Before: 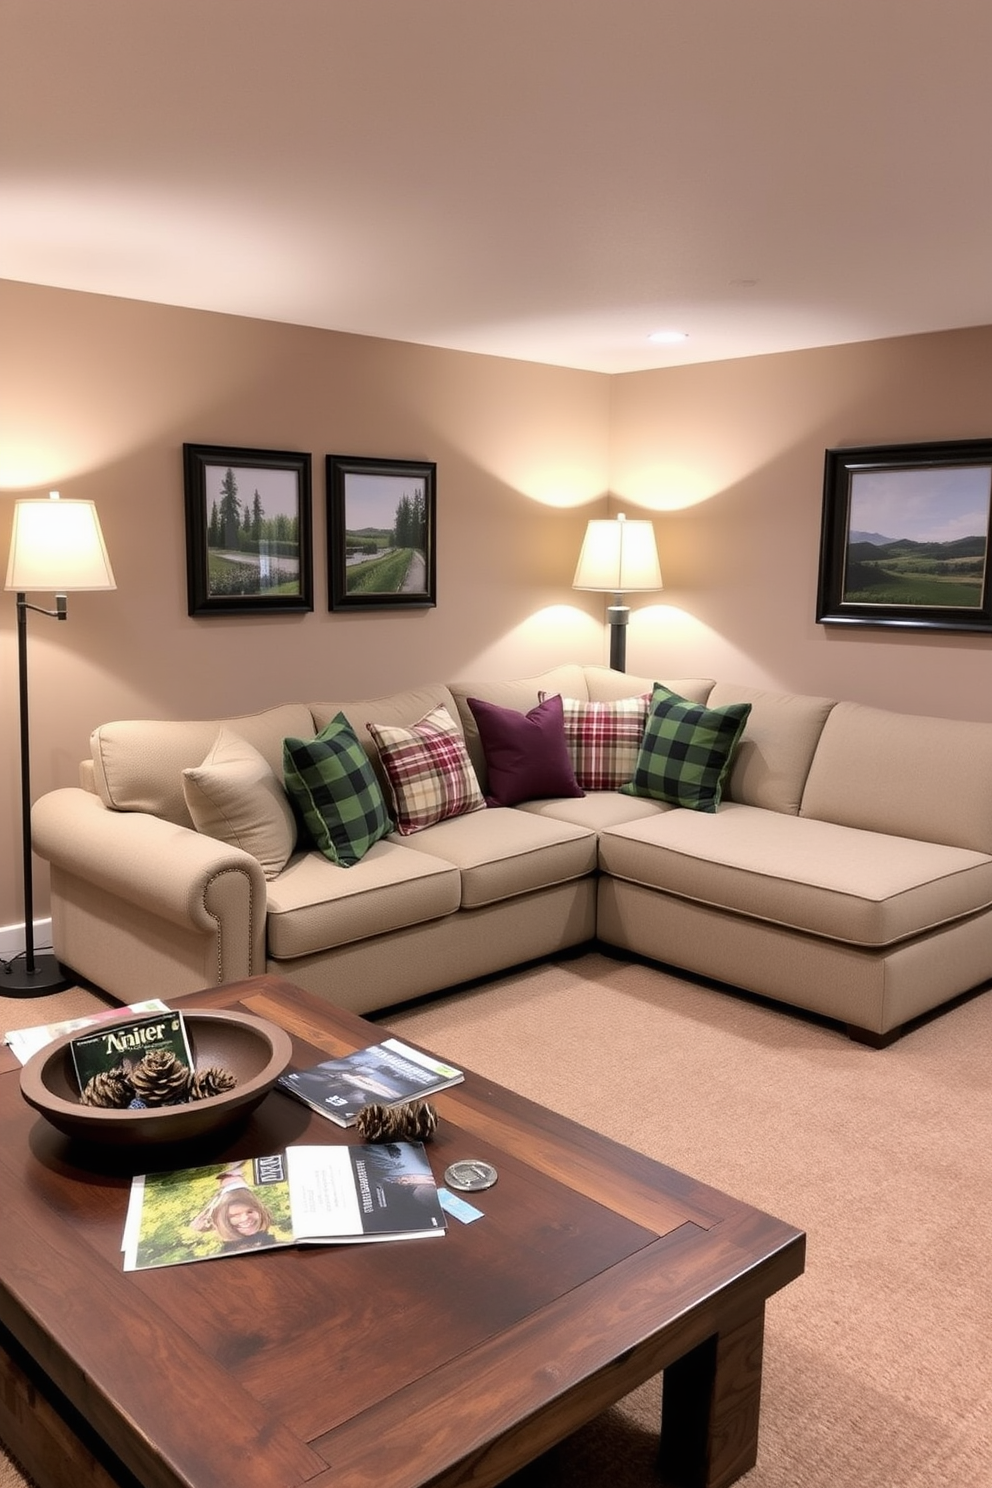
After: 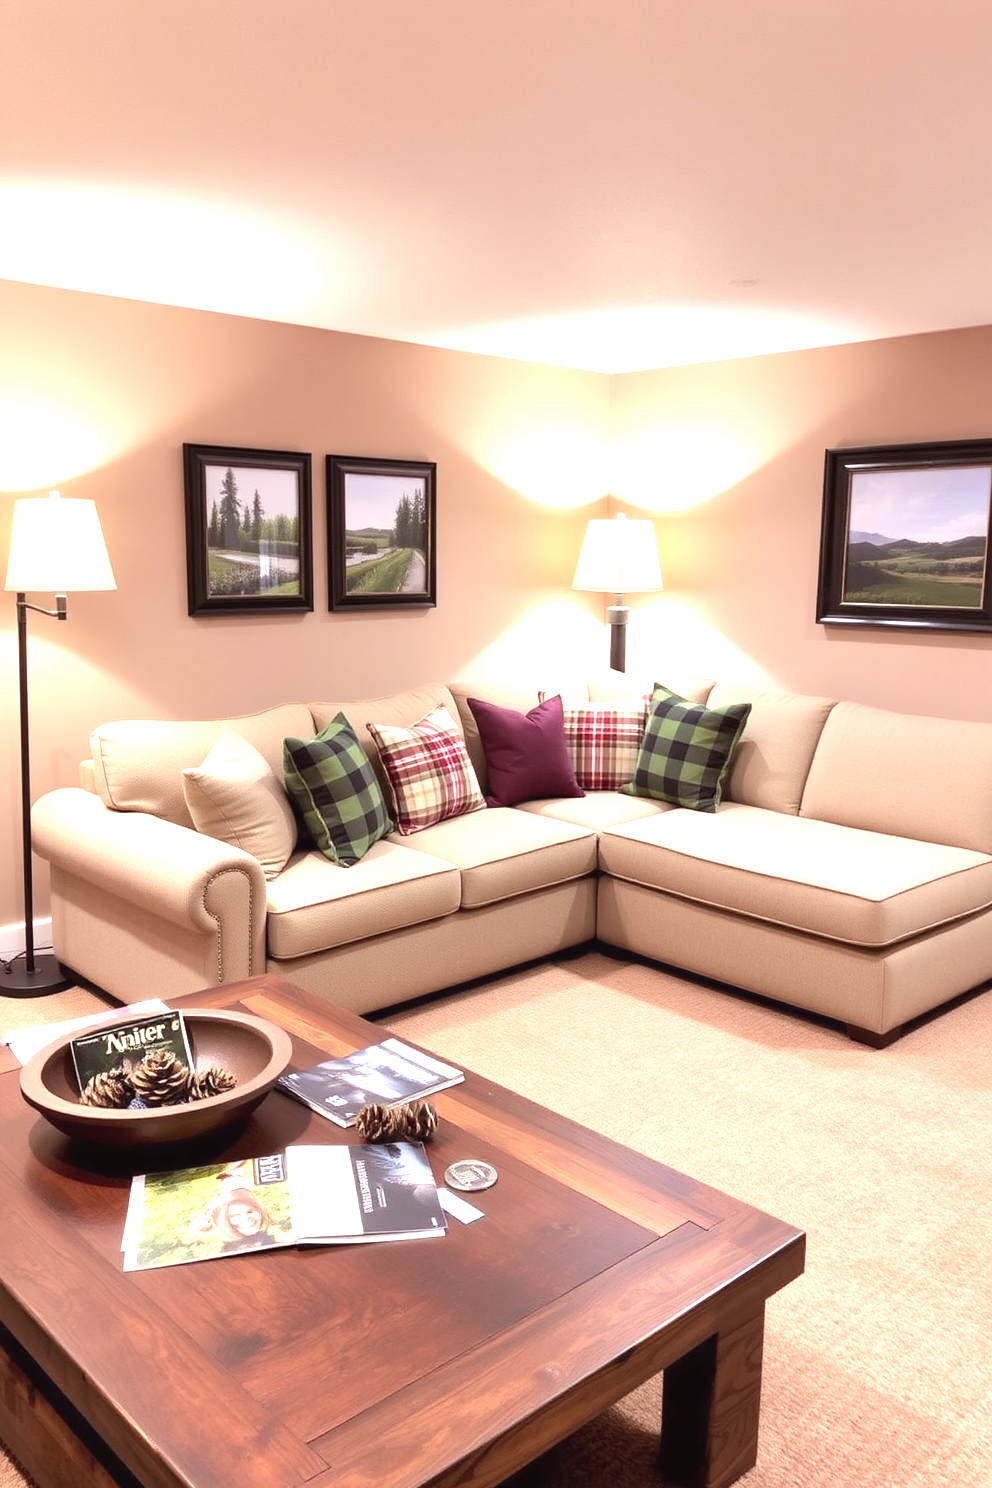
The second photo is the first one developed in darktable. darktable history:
rgb levels: mode RGB, independent channels, levels [[0, 0.474, 1], [0, 0.5, 1], [0, 0.5, 1]]
color balance: mode lift, gamma, gain (sRGB), lift [1, 1, 1.022, 1.026]
exposure: black level correction 0, exposure 1.1 EV, compensate exposure bias true, compensate highlight preservation false
